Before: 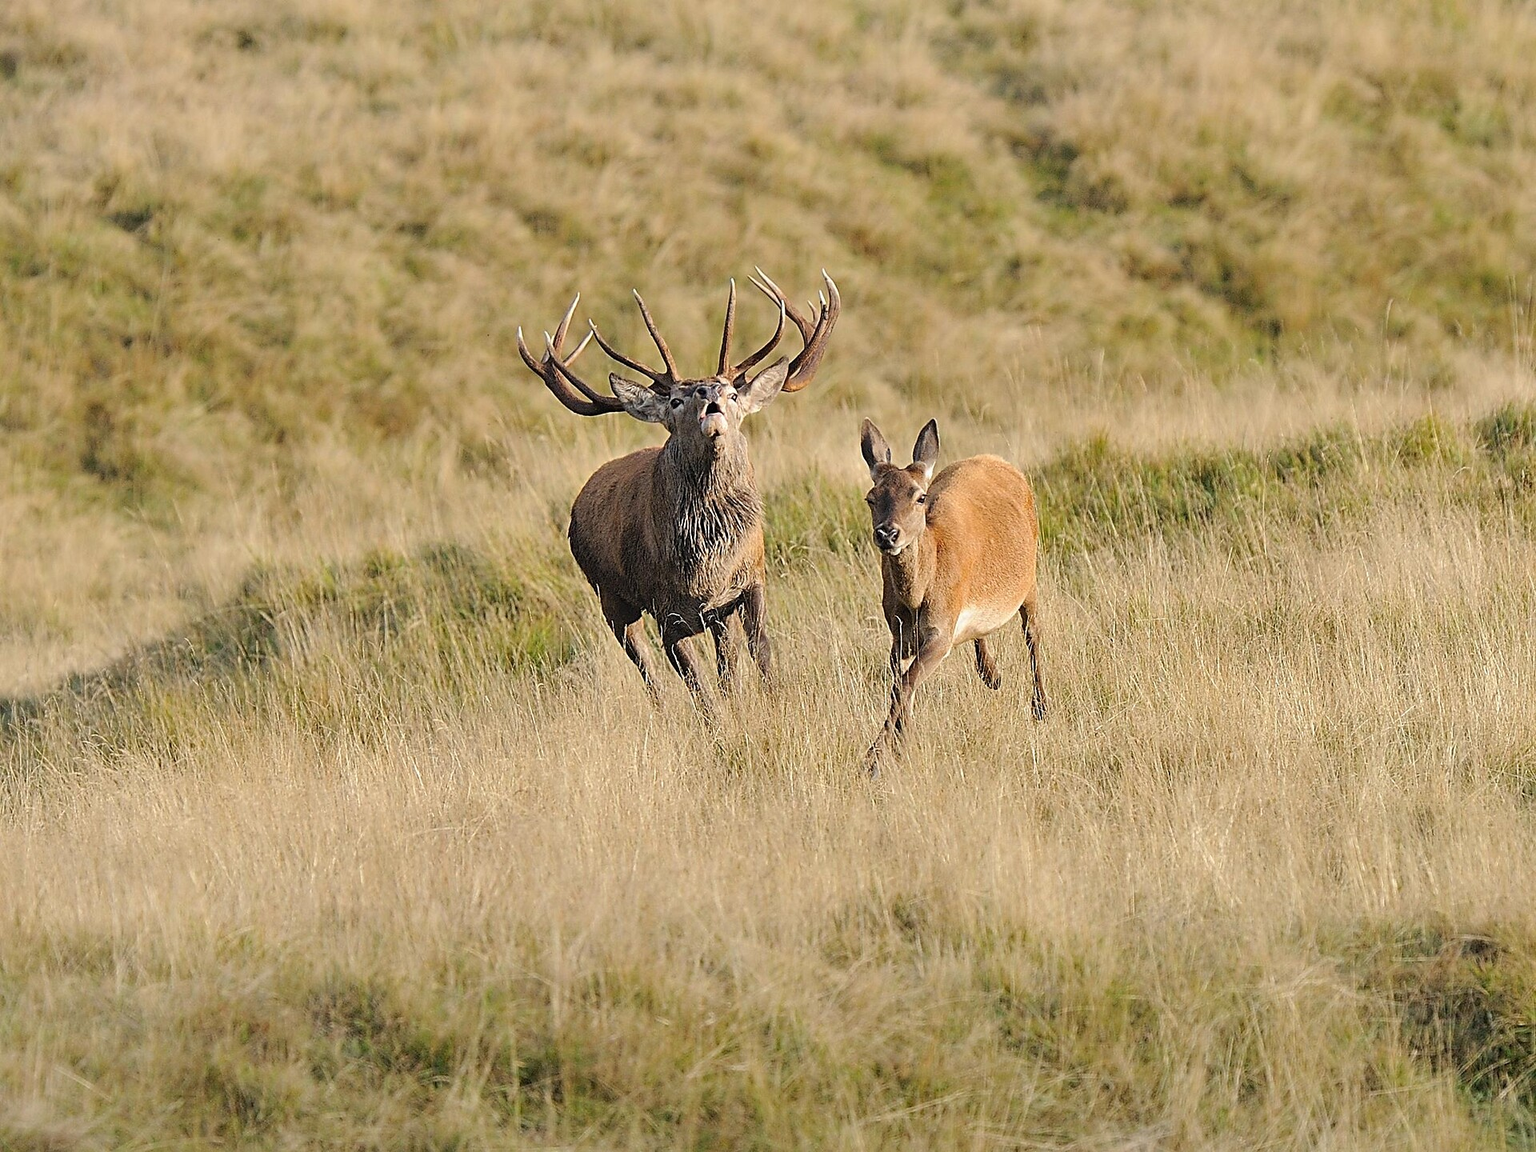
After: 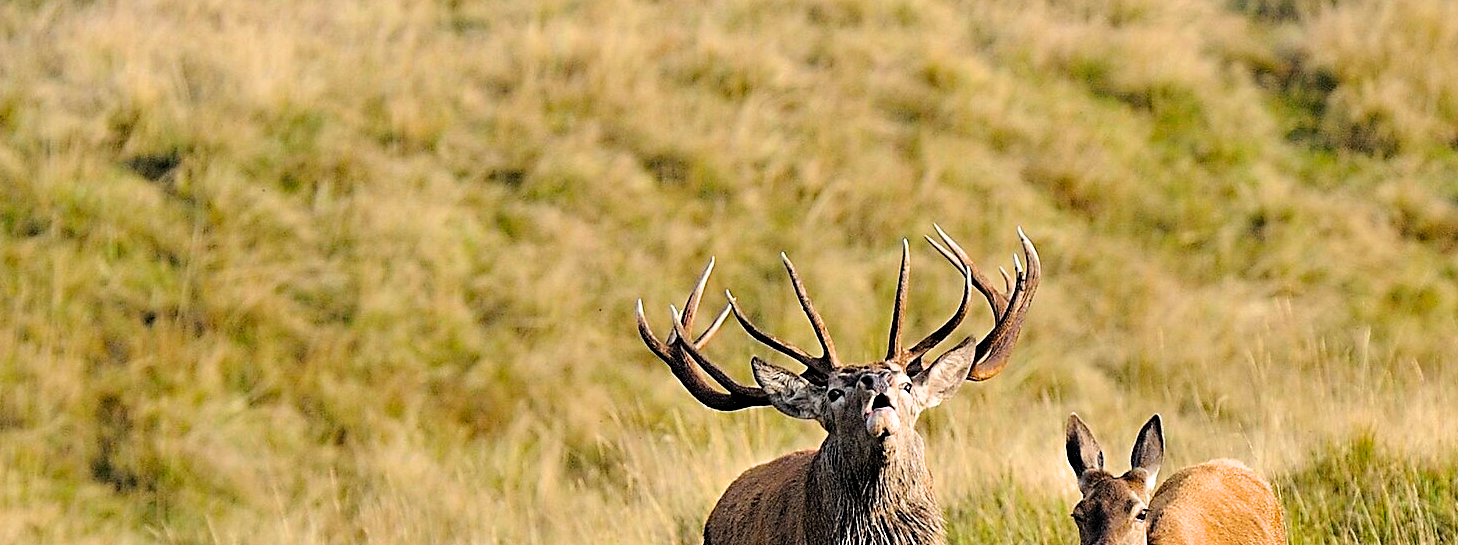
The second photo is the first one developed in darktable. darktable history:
tone equalizer: mask exposure compensation -0.509 EV
filmic rgb: black relative exposure -6.34 EV, white relative exposure 2.79 EV, target black luminance 0%, hardness 4.58, latitude 68.23%, contrast 1.294, shadows ↔ highlights balance -3.28%
haze removal: on, module defaults
crop: left 0.554%, top 7.638%, right 23.499%, bottom 54.489%
color balance rgb: linear chroma grading › global chroma 14.521%, perceptual saturation grading › global saturation -0.154%, perceptual brilliance grading › highlights 7.701%, perceptual brilliance grading › mid-tones 3.101%, perceptual brilliance grading › shadows 1.553%, global vibrance 20%
